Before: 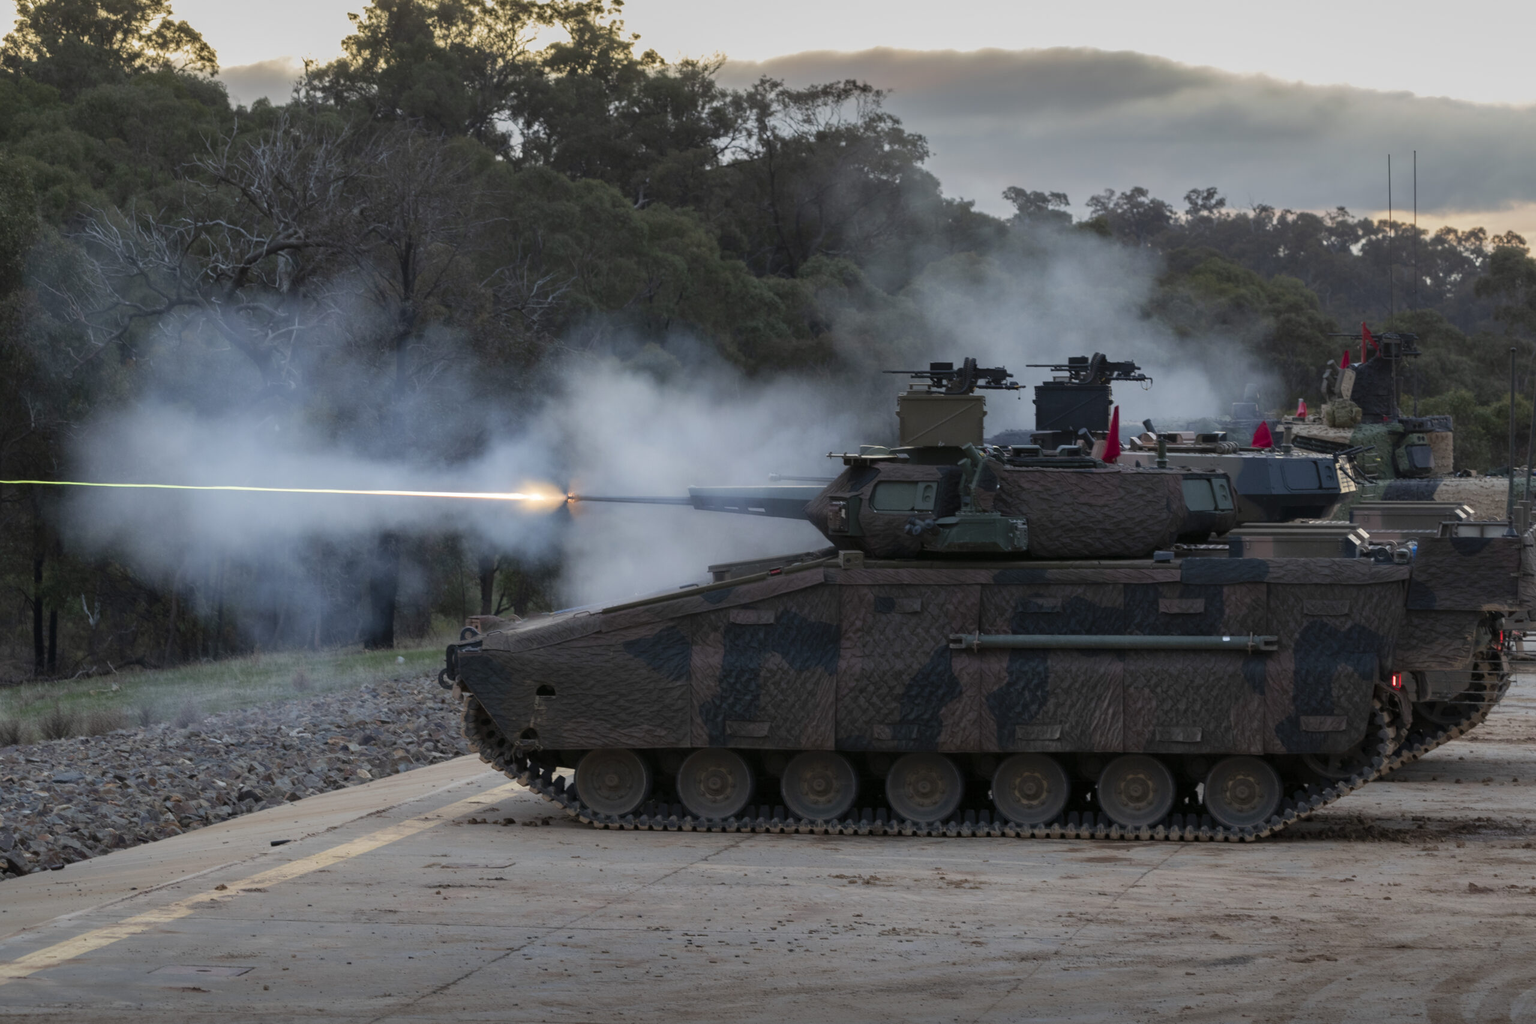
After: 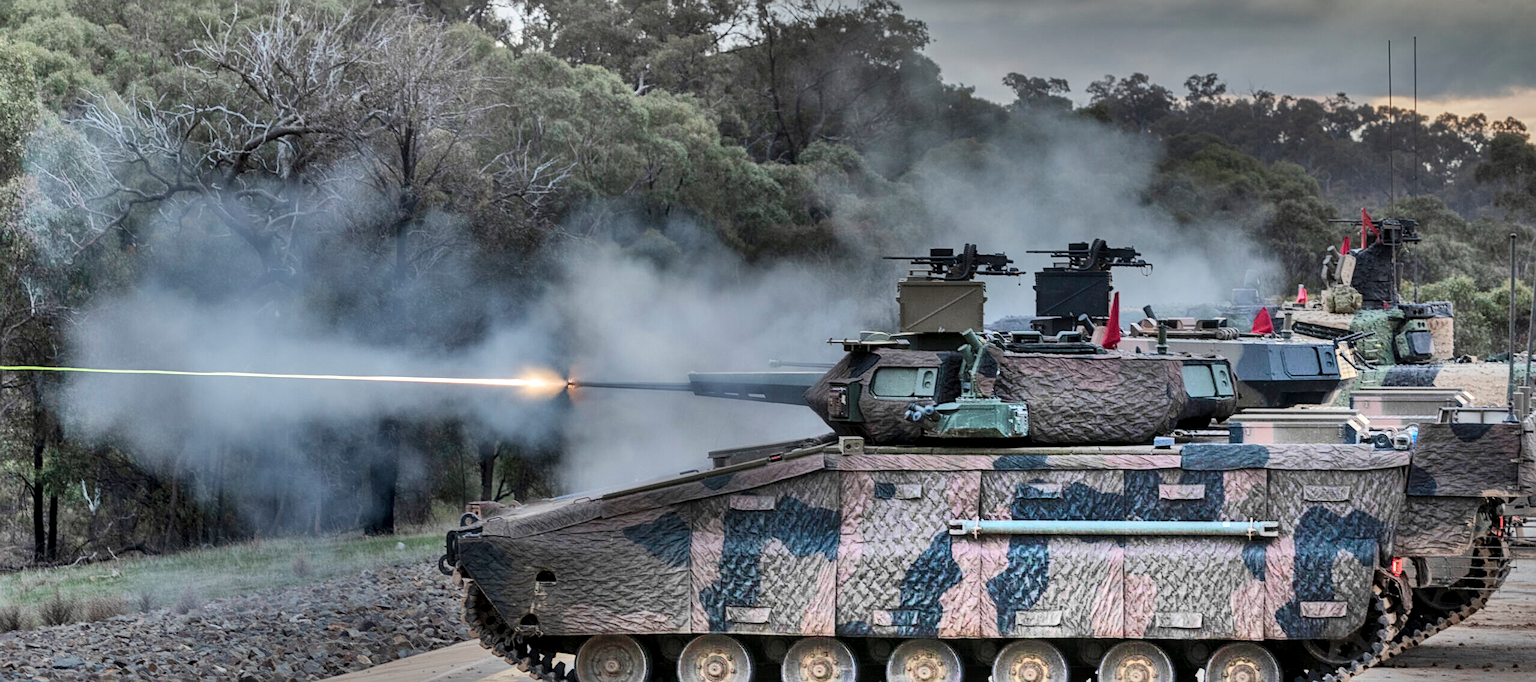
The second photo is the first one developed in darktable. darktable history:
sharpen: radius 2.167, amount 0.381, threshold 0
rotate and perspective: automatic cropping original format, crop left 0, crop top 0
contrast brightness saturation: saturation -0.05
color balance: on, module defaults
crop: top 11.166%, bottom 22.168%
local contrast: detail 130%
shadows and highlights: radius 123.98, shadows 100, white point adjustment -3, highlights -100, highlights color adjustment 89.84%, soften with gaussian
